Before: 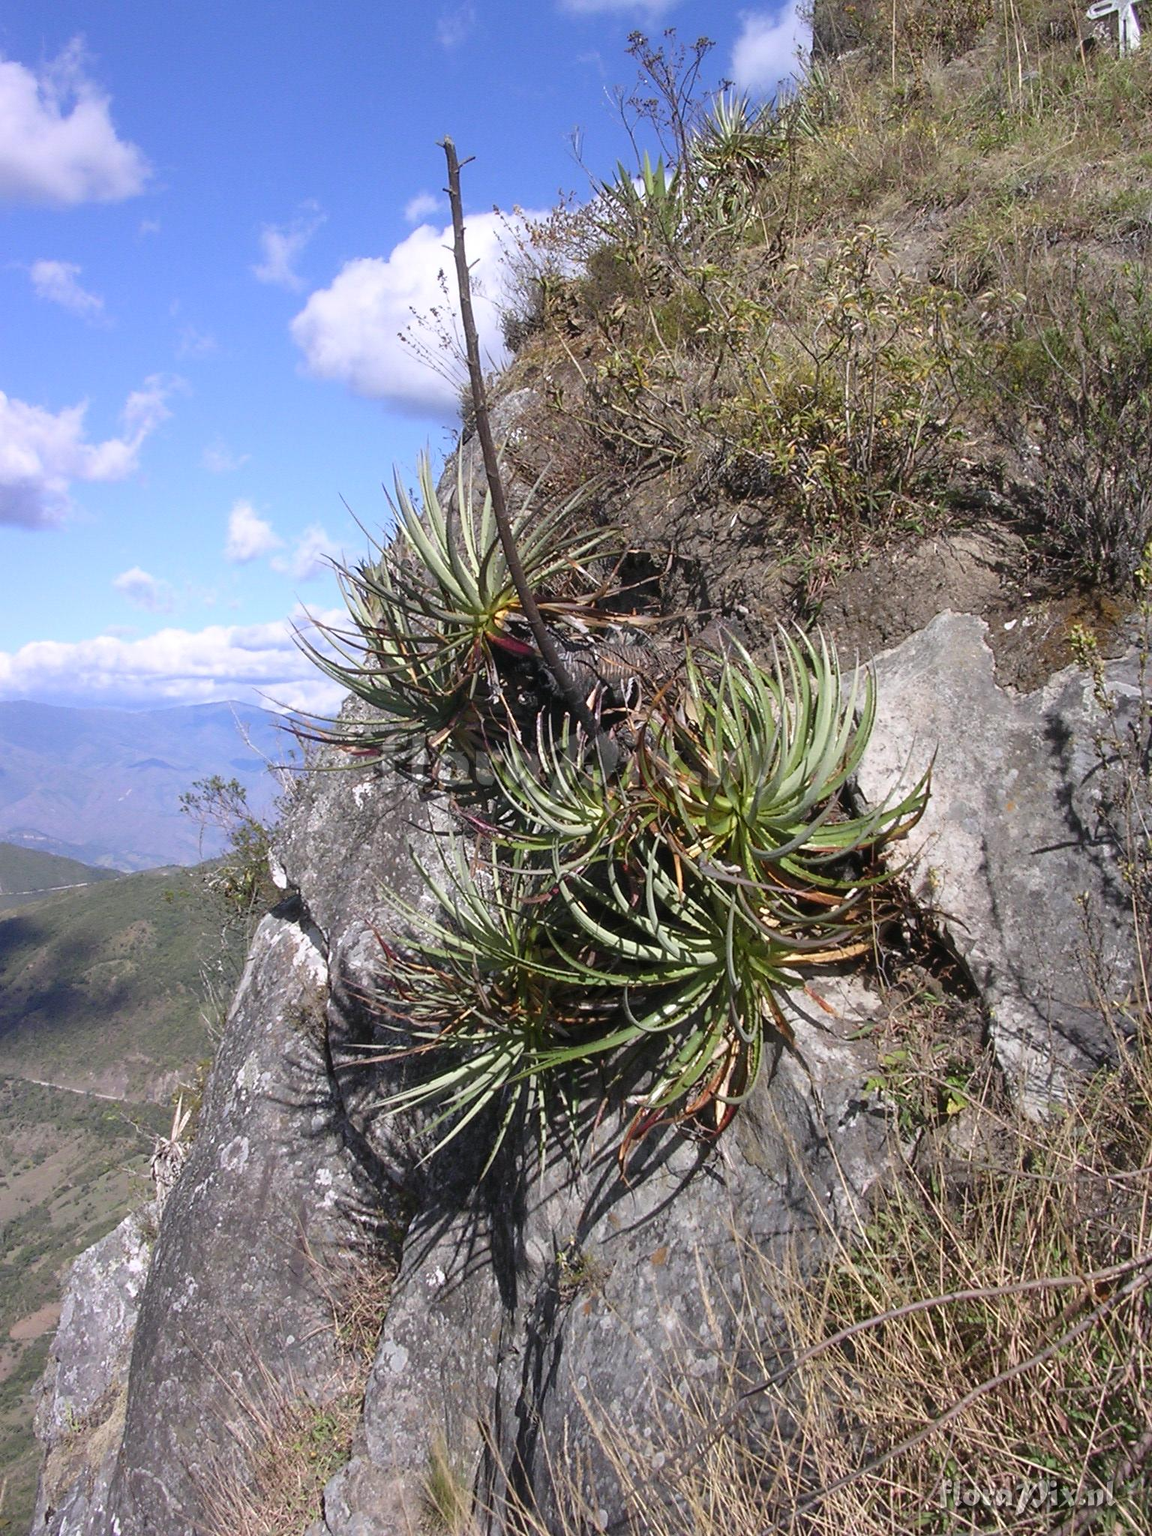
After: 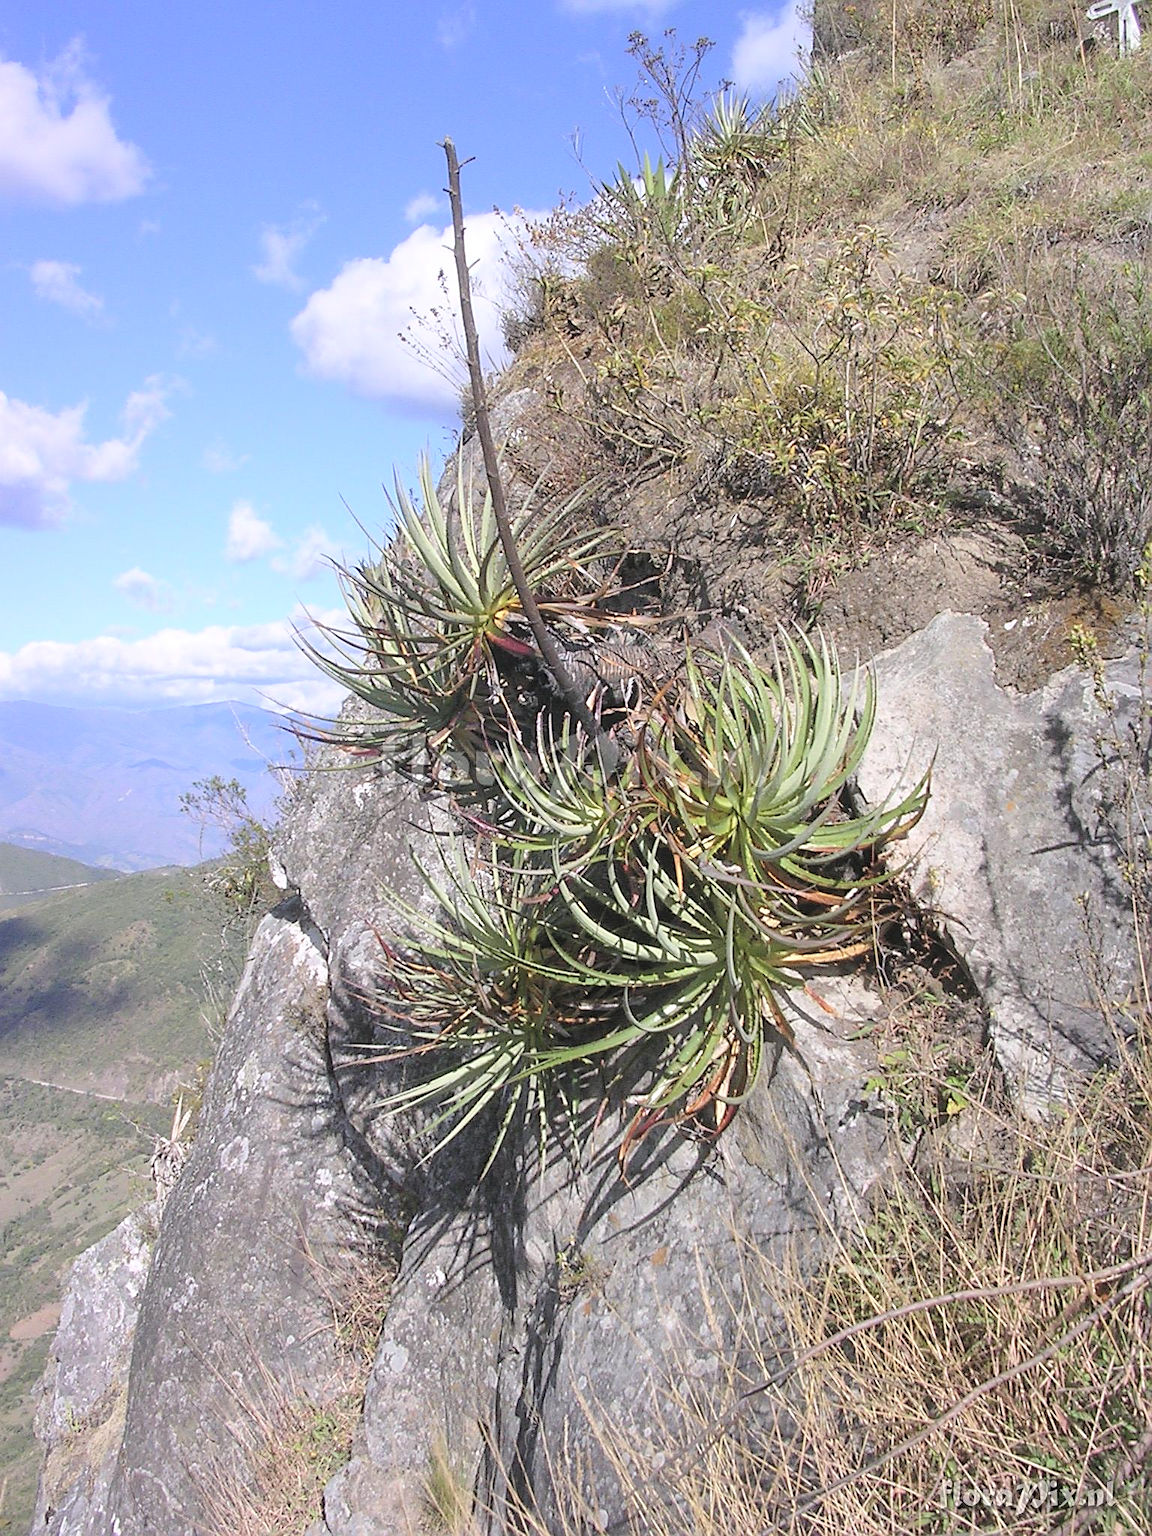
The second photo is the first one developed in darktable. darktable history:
sharpen: on, module defaults
contrast brightness saturation: brightness 0.288
